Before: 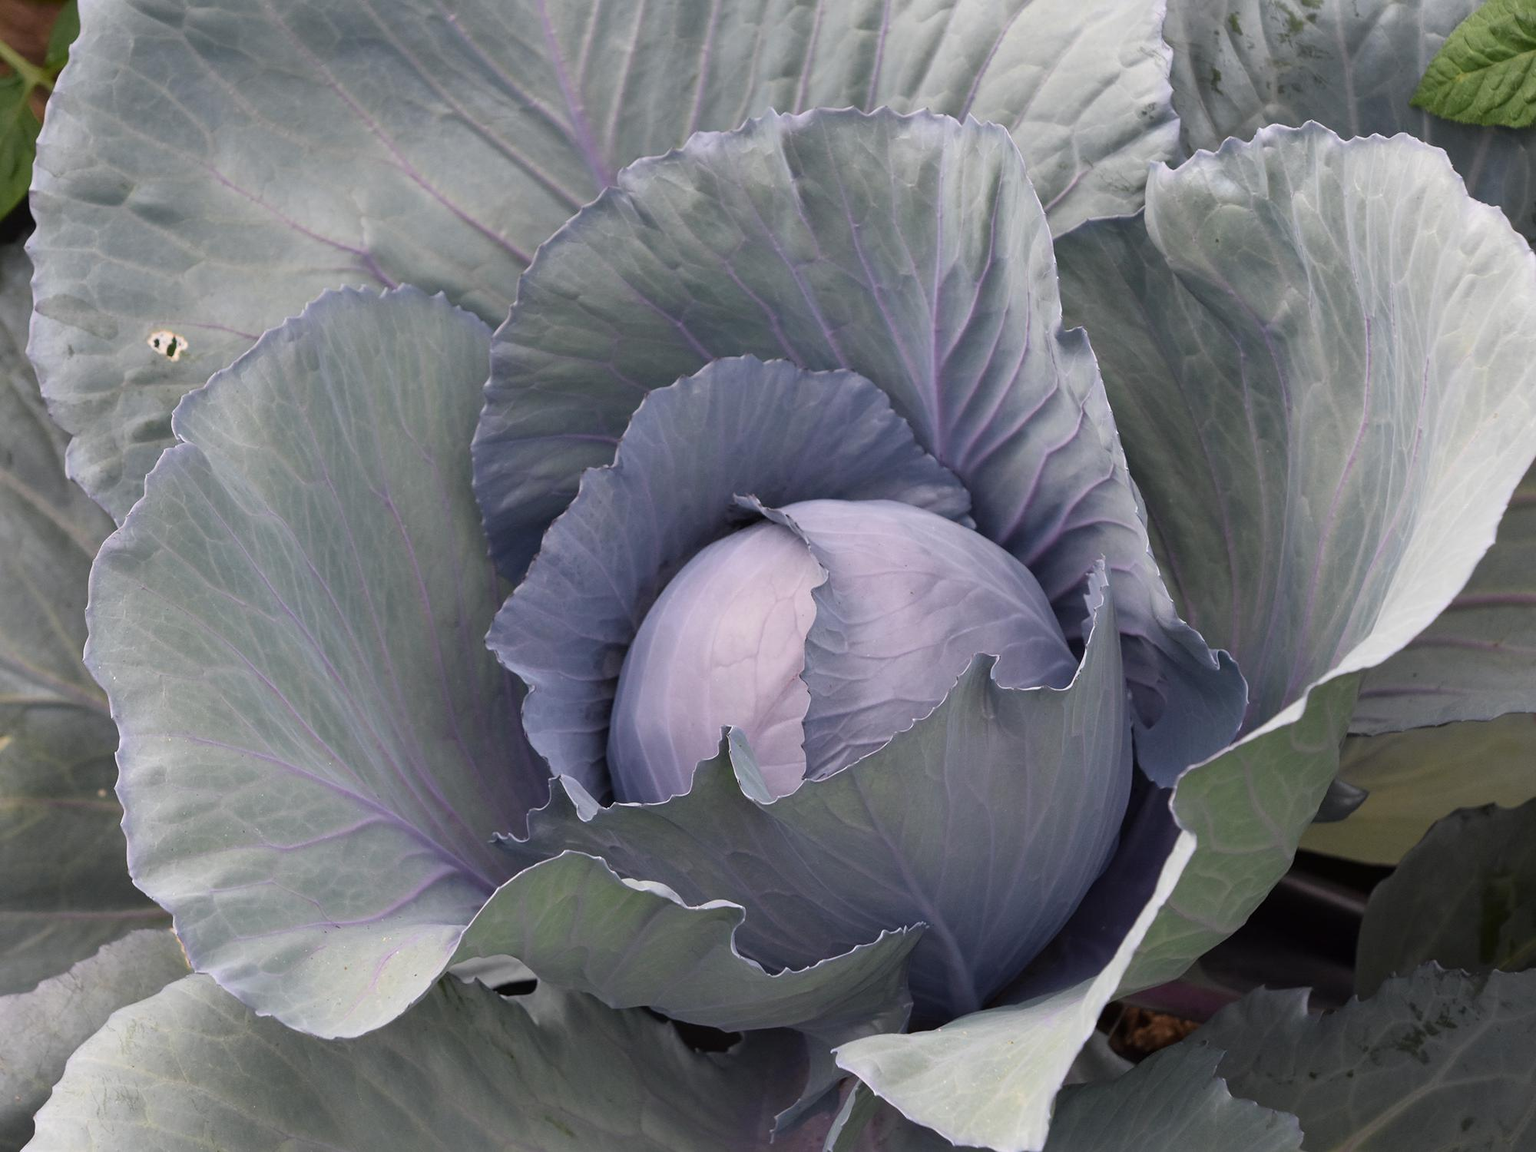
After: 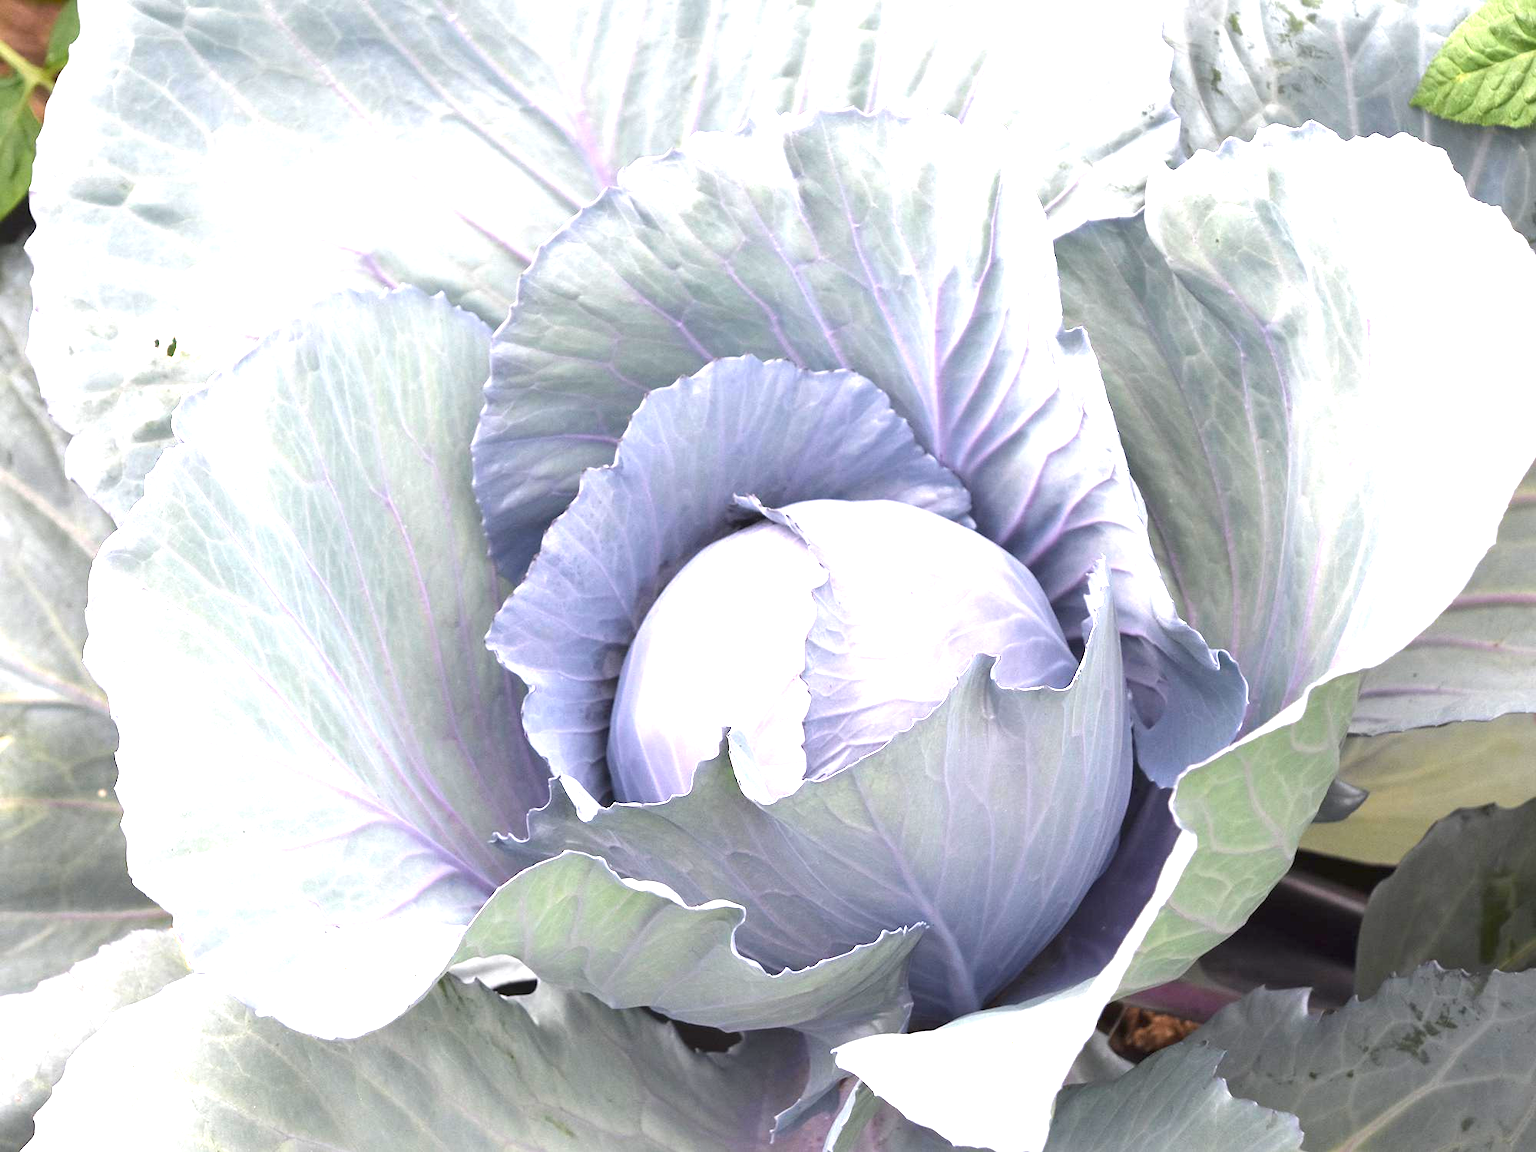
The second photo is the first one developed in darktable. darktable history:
exposure: black level correction 0, exposure 1.975 EV, compensate exposure bias true, compensate highlight preservation false
tone equalizer: on, module defaults
